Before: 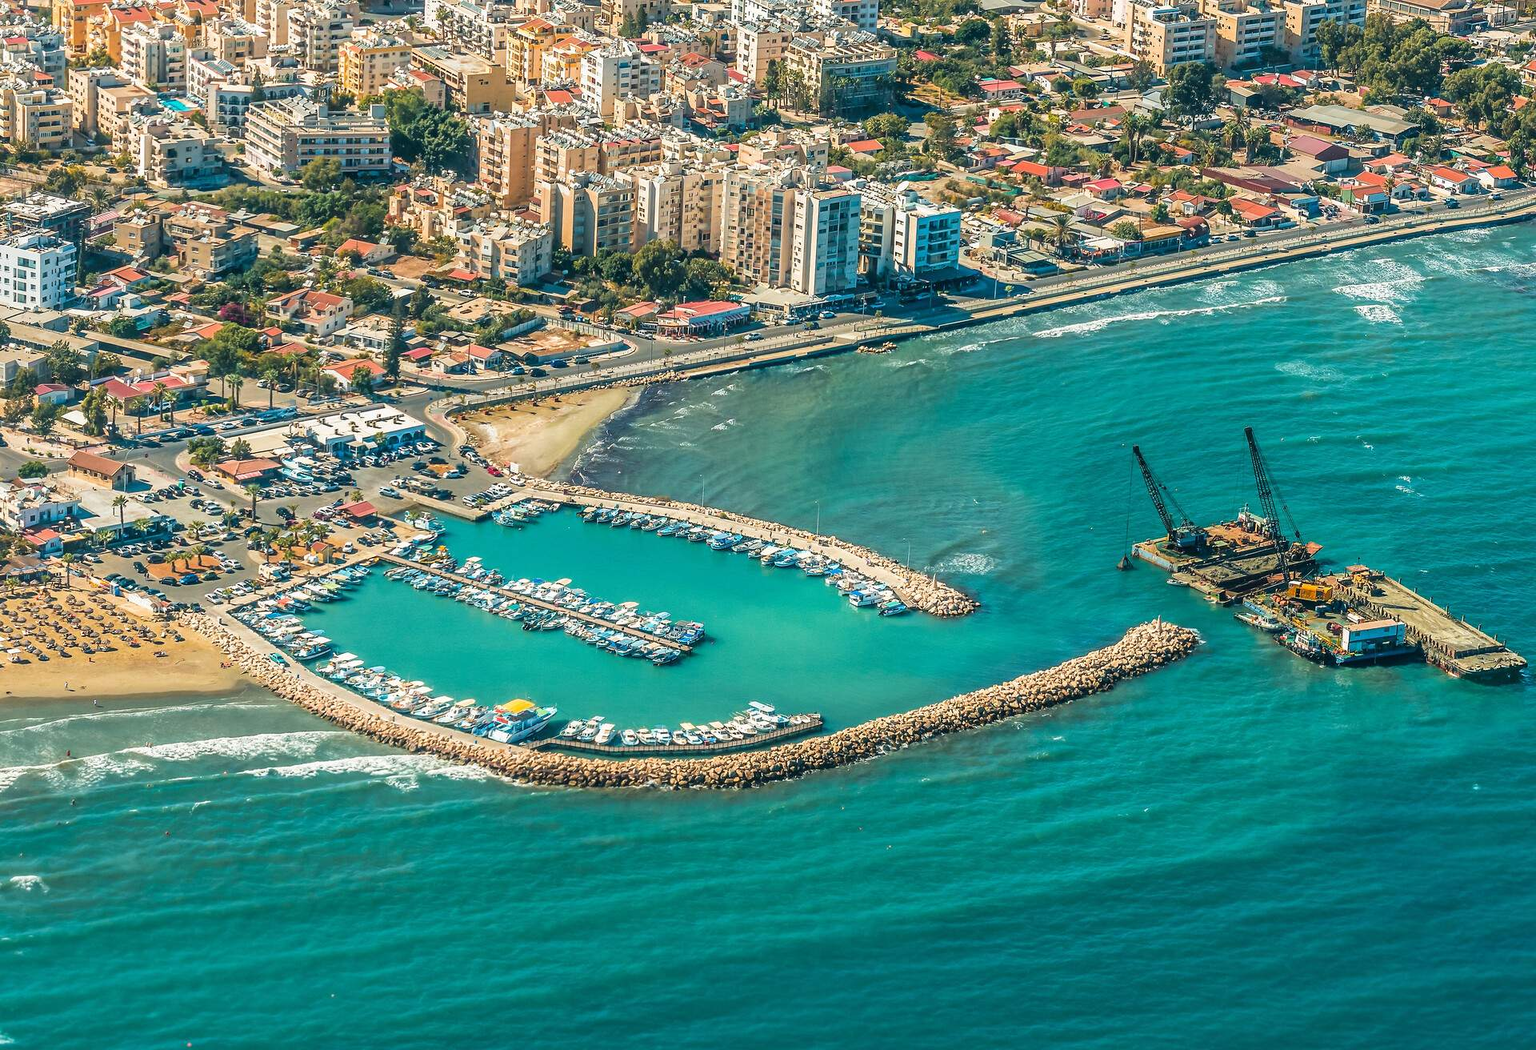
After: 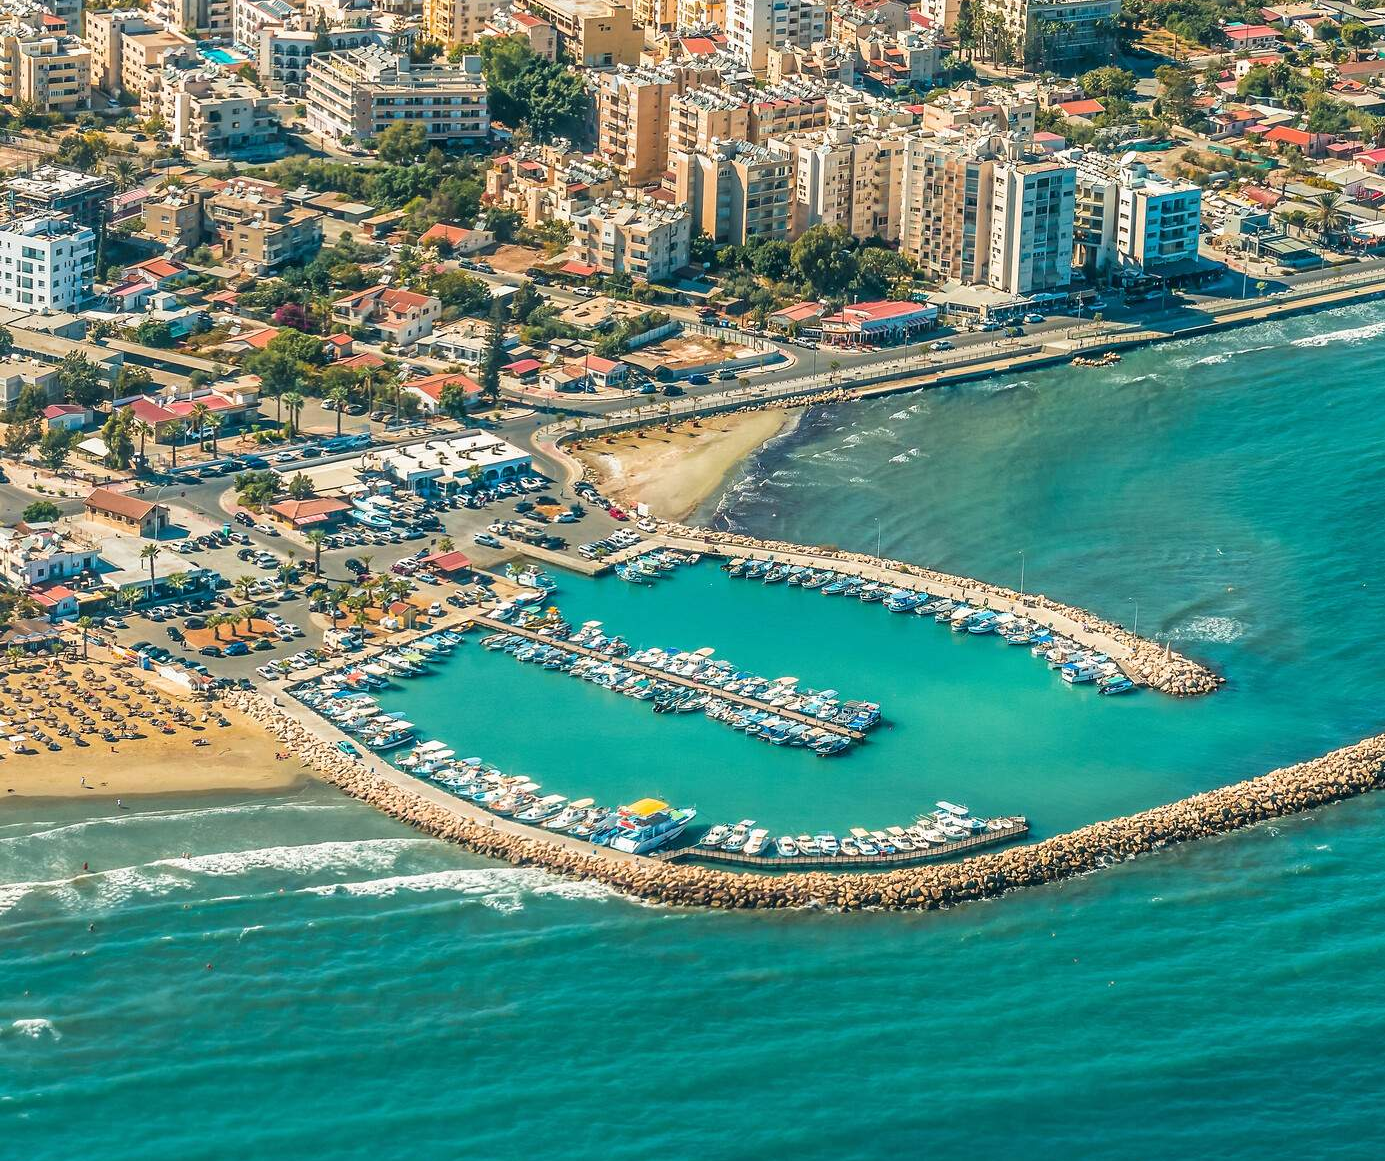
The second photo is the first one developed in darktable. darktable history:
crop: top 5.767%, right 27.841%, bottom 5.713%
